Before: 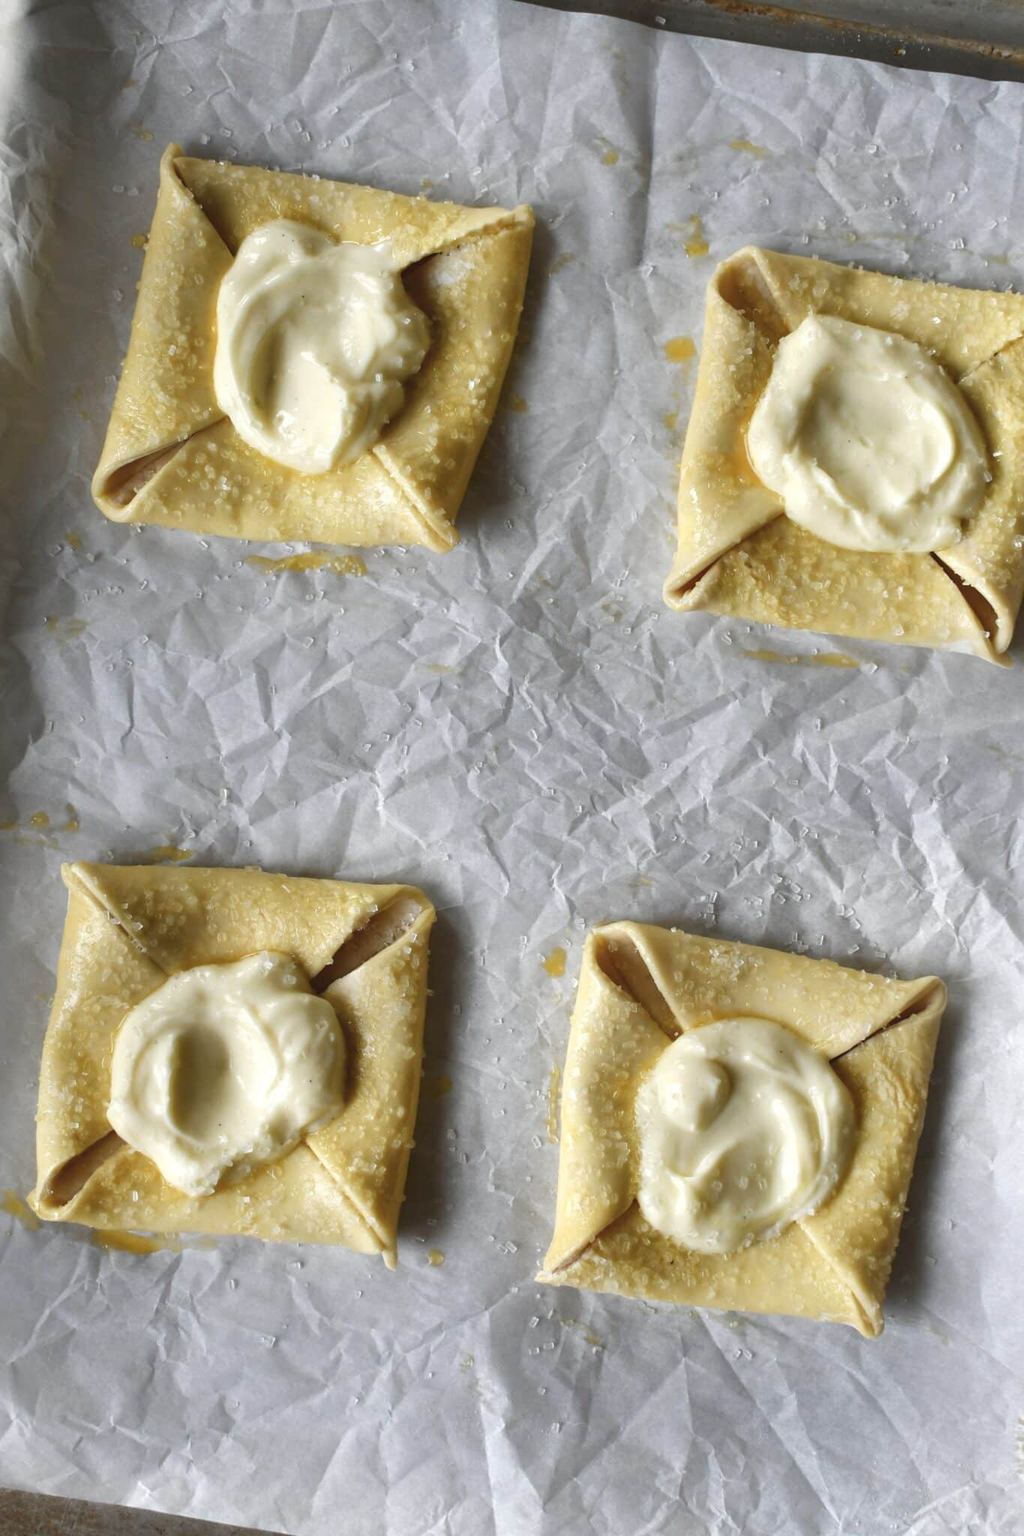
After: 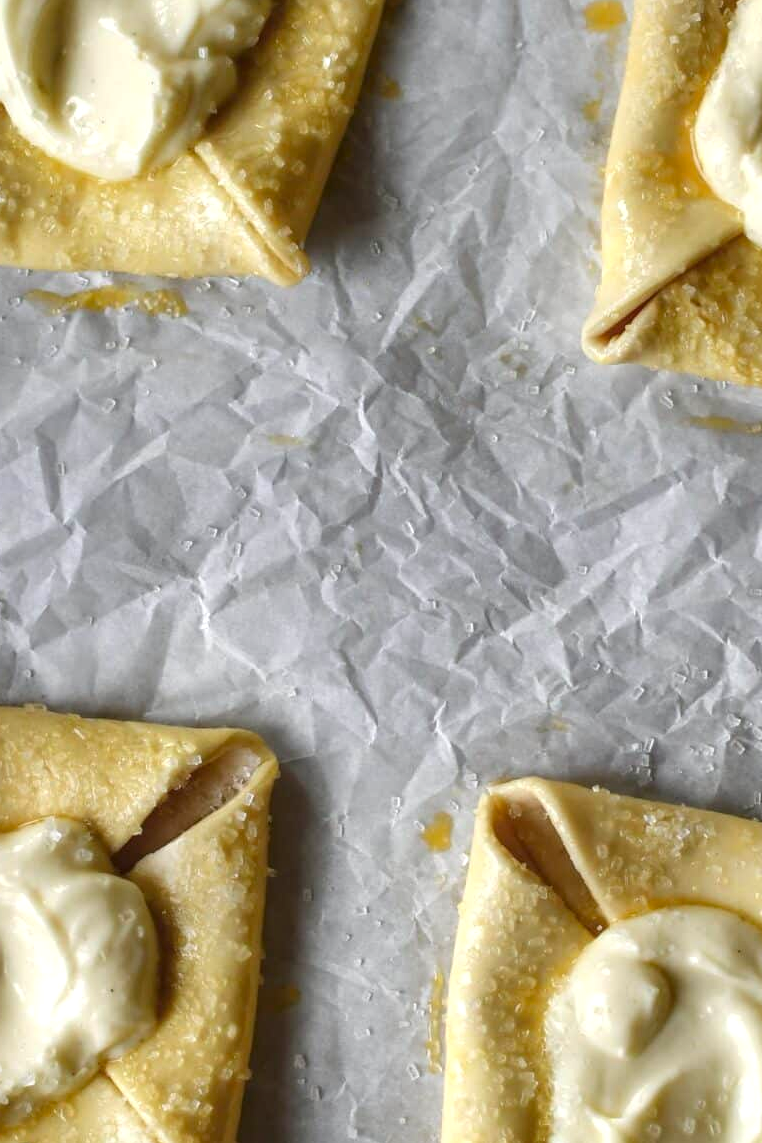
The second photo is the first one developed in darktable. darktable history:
crop and rotate: left 22.13%, top 22.054%, right 22.026%, bottom 22.102%
local contrast: on, module defaults
